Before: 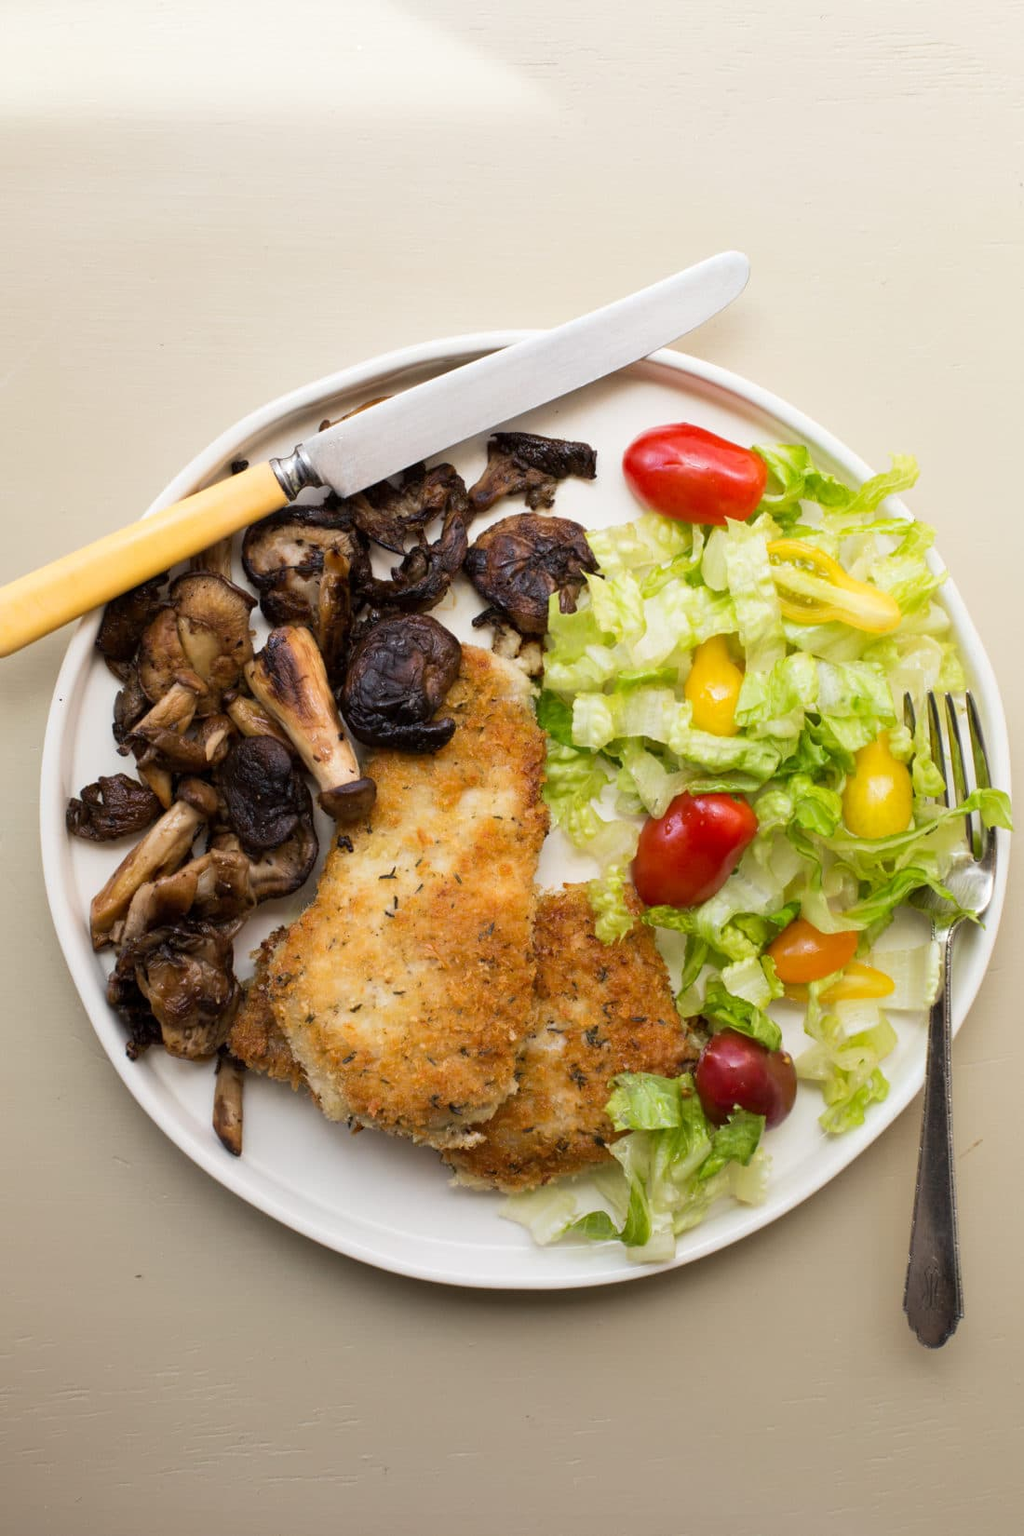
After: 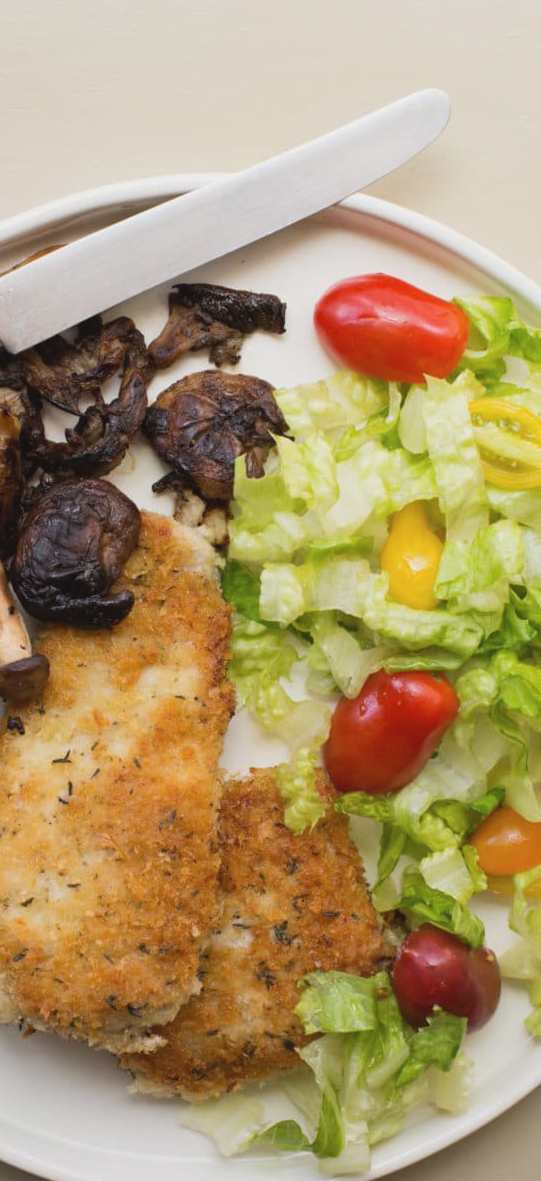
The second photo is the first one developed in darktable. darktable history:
crop: left 32.337%, top 11.004%, right 18.394%, bottom 17.362%
contrast brightness saturation: contrast -0.104, saturation -0.085
